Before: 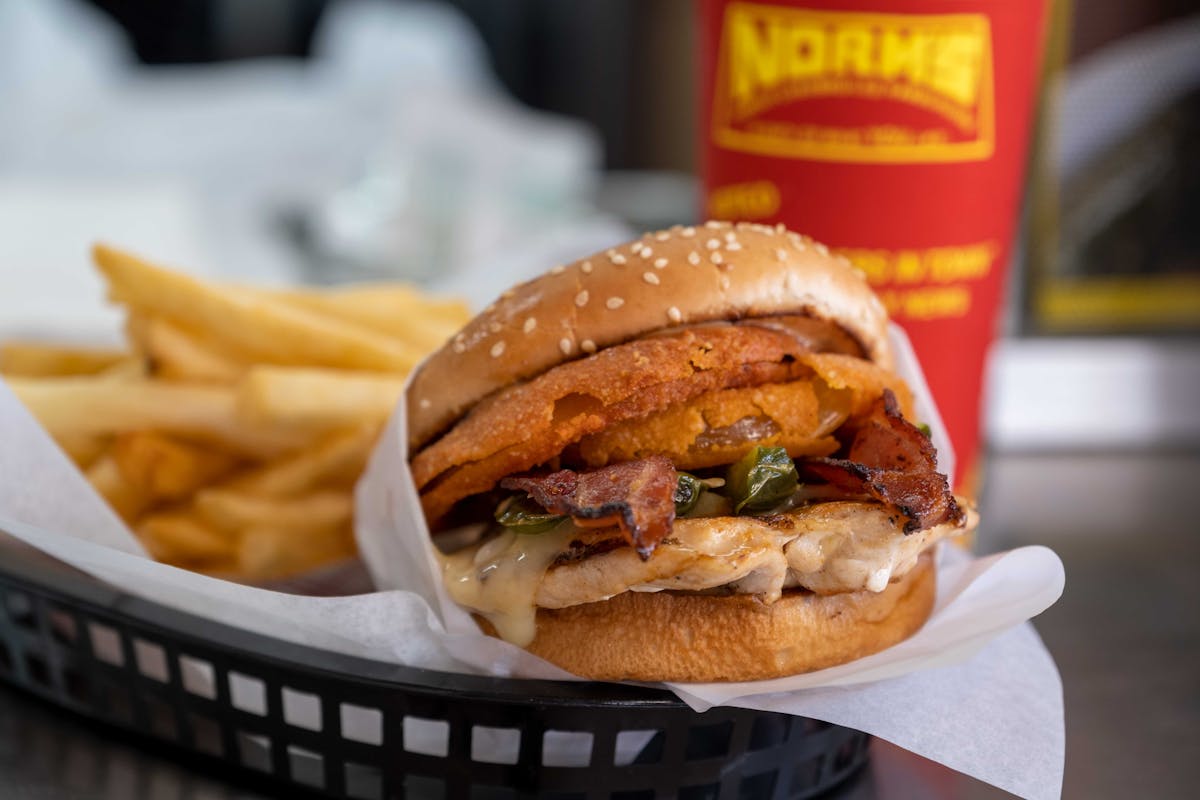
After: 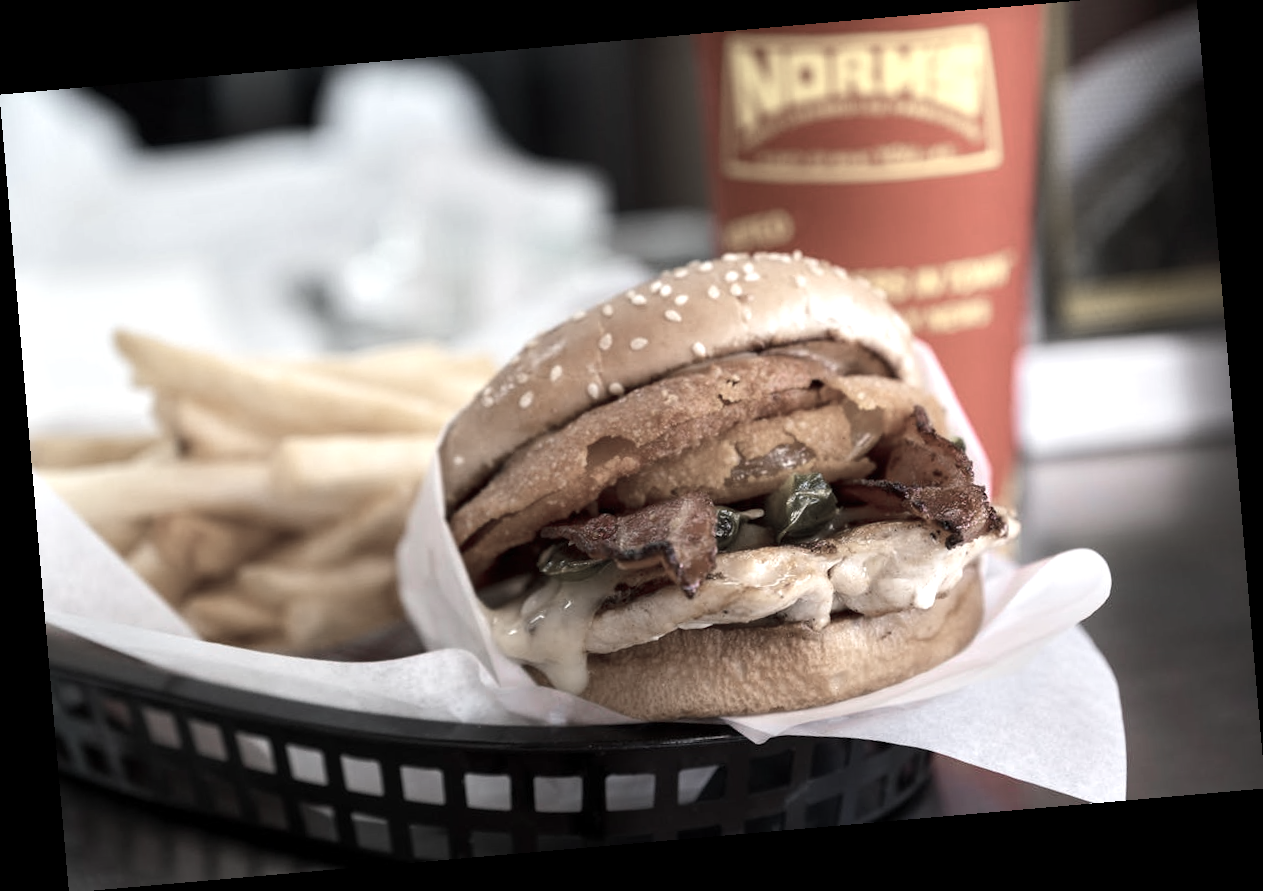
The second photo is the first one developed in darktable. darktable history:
color zones: curves: ch1 [(0, 0.34) (0.143, 0.164) (0.286, 0.152) (0.429, 0.176) (0.571, 0.173) (0.714, 0.188) (0.857, 0.199) (1, 0.34)]
tone equalizer: -8 EV 0.001 EV, -7 EV -0.002 EV, -6 EV 0.002 EV, -5 EV -0.03 EV, -4 EV -0.116 EV, -3 EV -0.169 EV, -2 EV 0.24 EV, -1 EV 0.702 EV, +0 EV 0.493 EV
crop: top 1.049%, right 0.001%
rotate and perspective: rotation -4.98°, automatic cropping off
